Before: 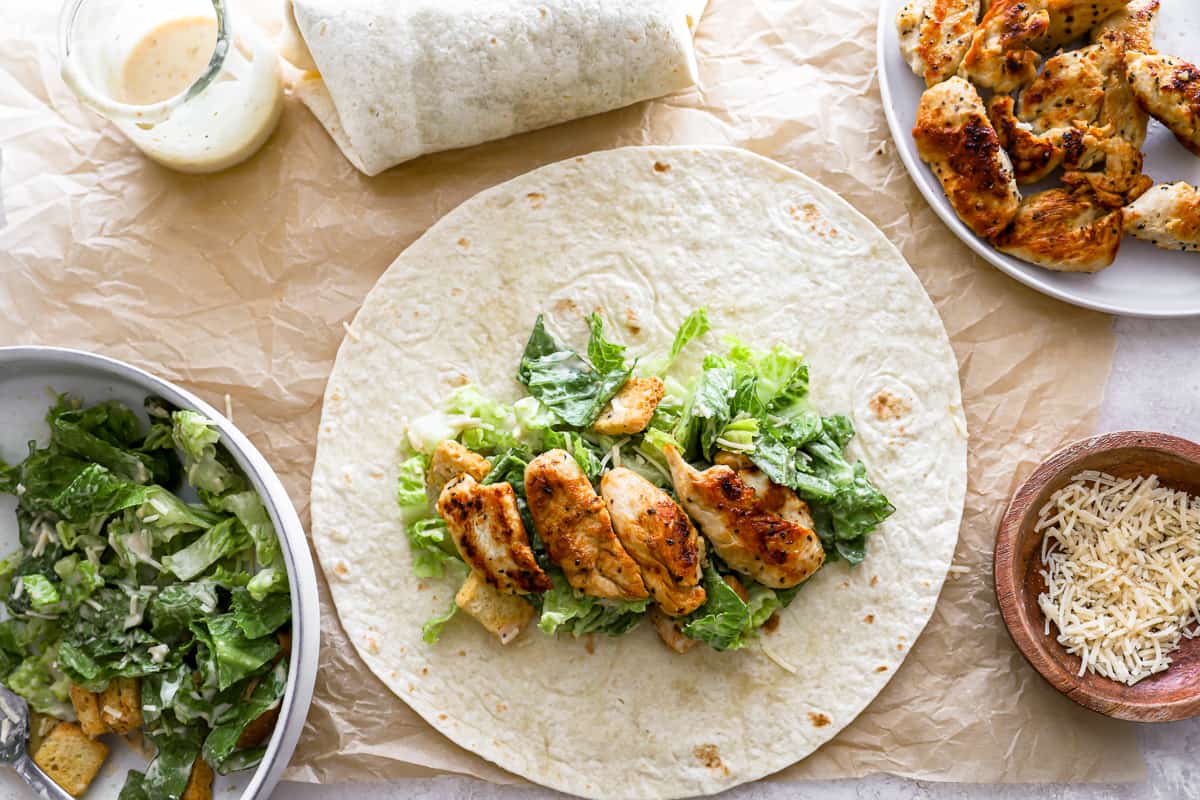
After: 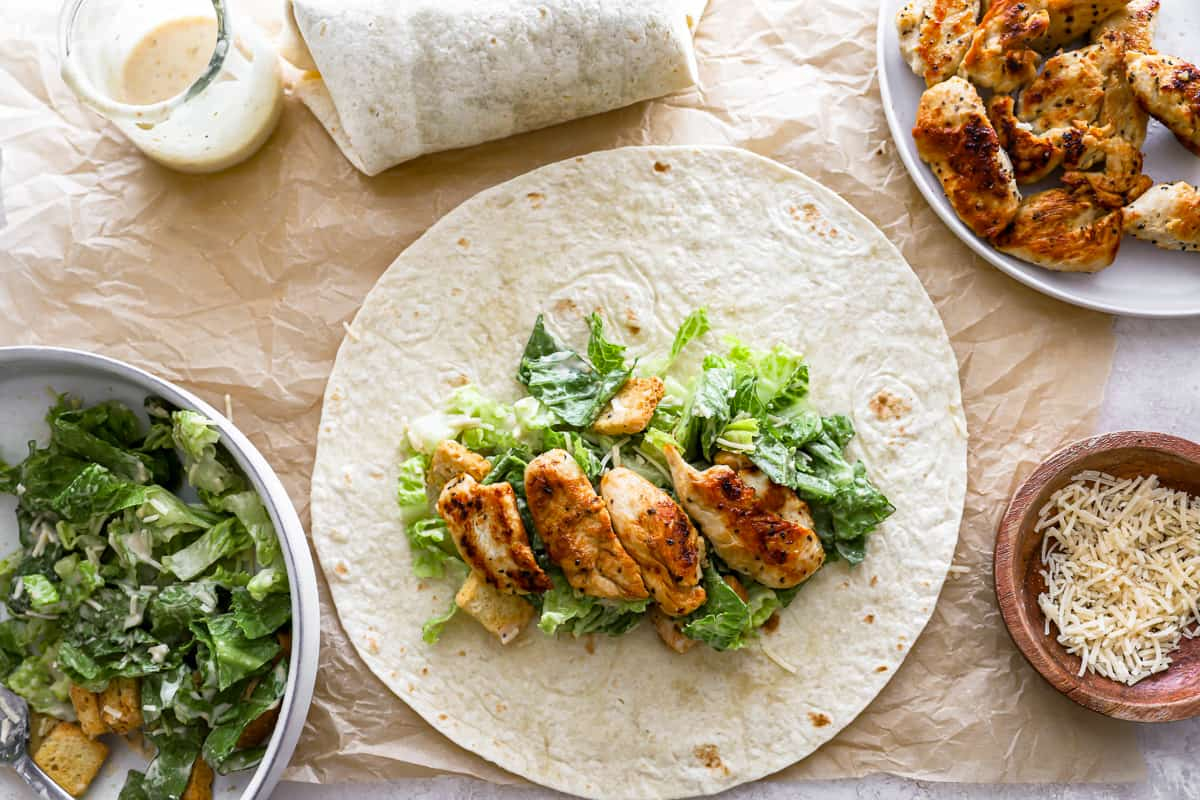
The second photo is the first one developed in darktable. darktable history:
shadows and highlights: shadows 37.59, highlights -27.64, soften with gaussian
